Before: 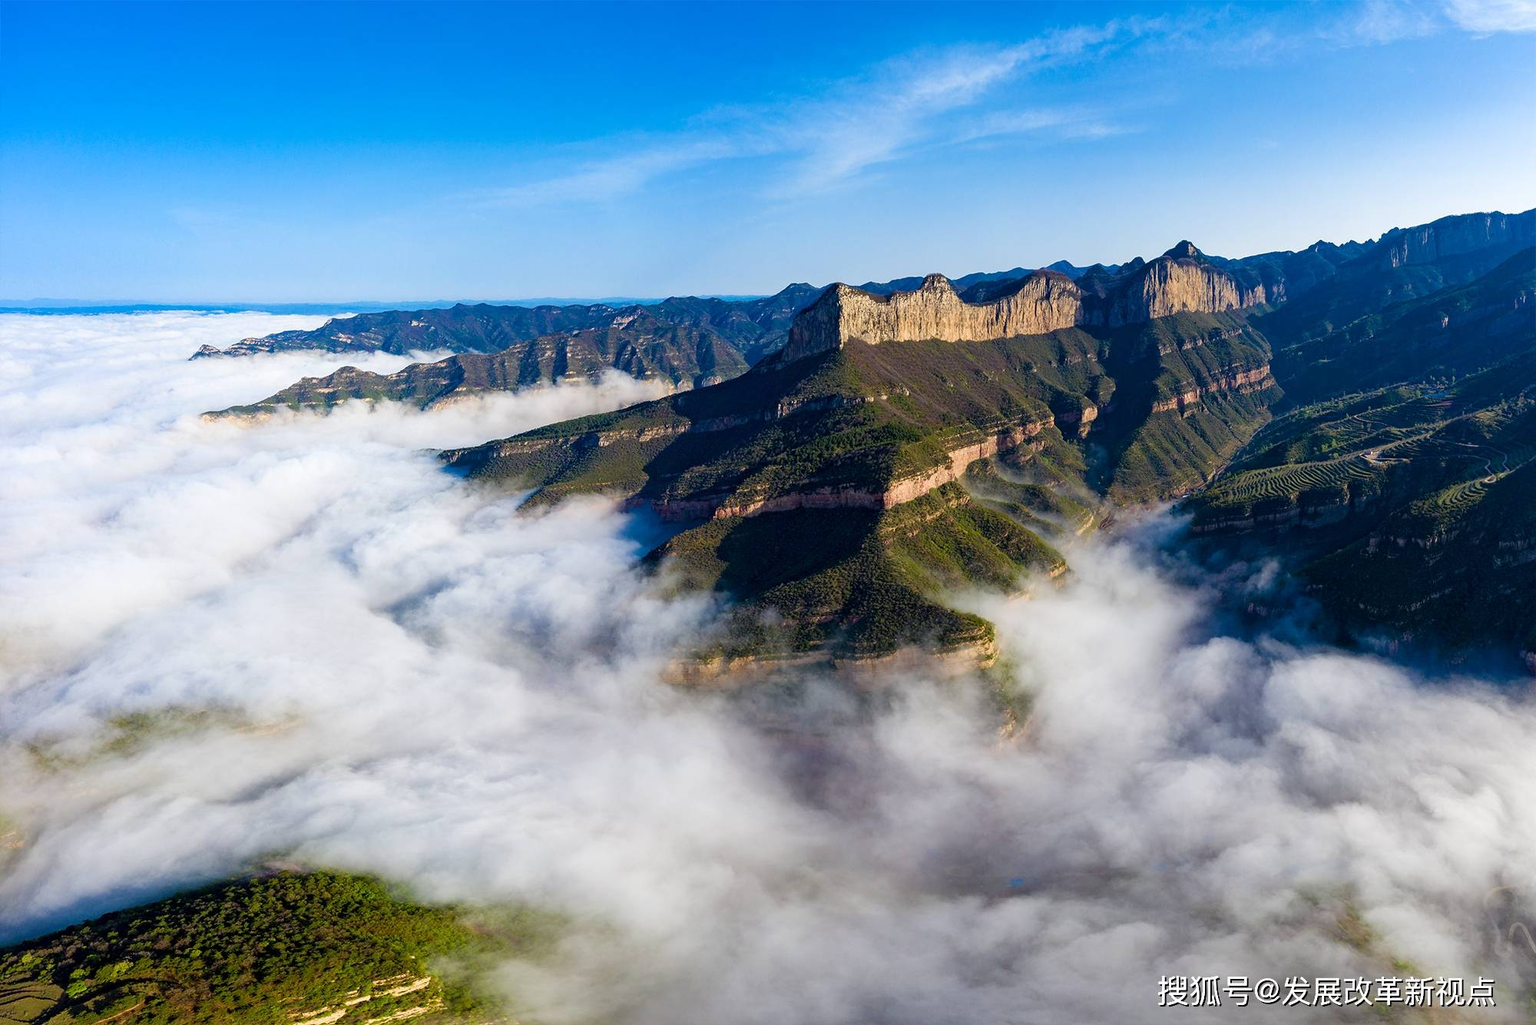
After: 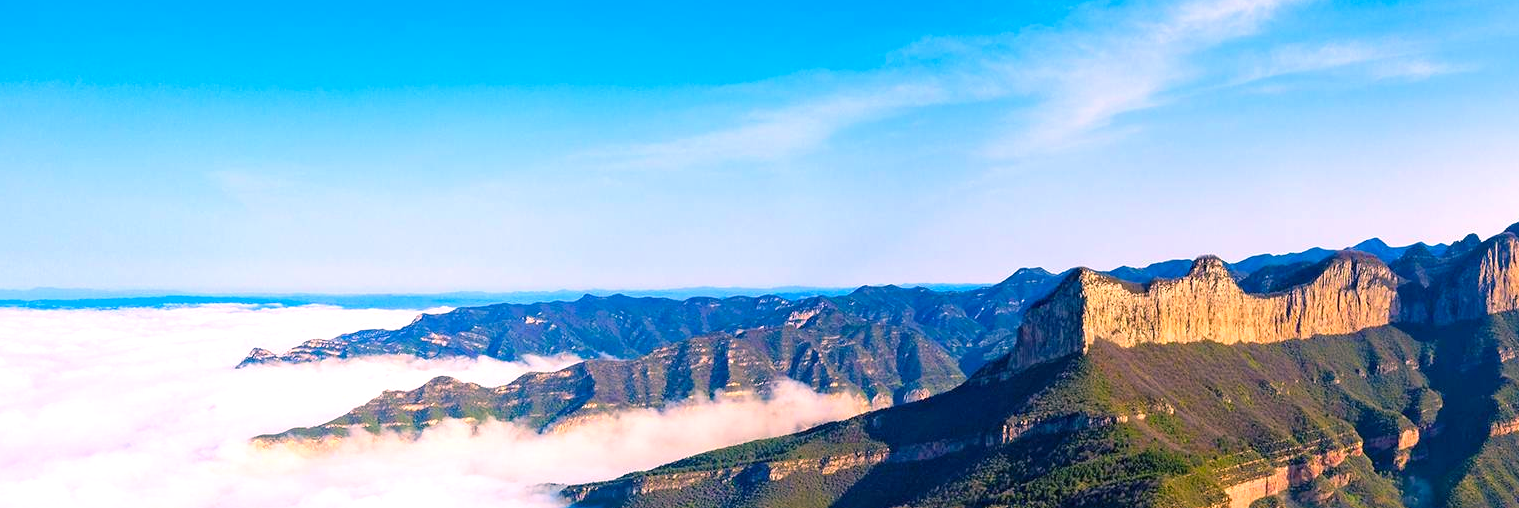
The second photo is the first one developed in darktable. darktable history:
crop: left 0.517%, top 7.628%, right 23.52%, bottom 54.269%
color balance rgb: highlights gain › chroma 4.598%, highlights gain › hue 32.13°, perceptual saturation grading › global saturation -0.071%, global vibrance 20%
exposure: exposure 0.492 EV, compensate highlight preservation false
contrast brightness saturation: brightness 0.09, saturation 0.193
